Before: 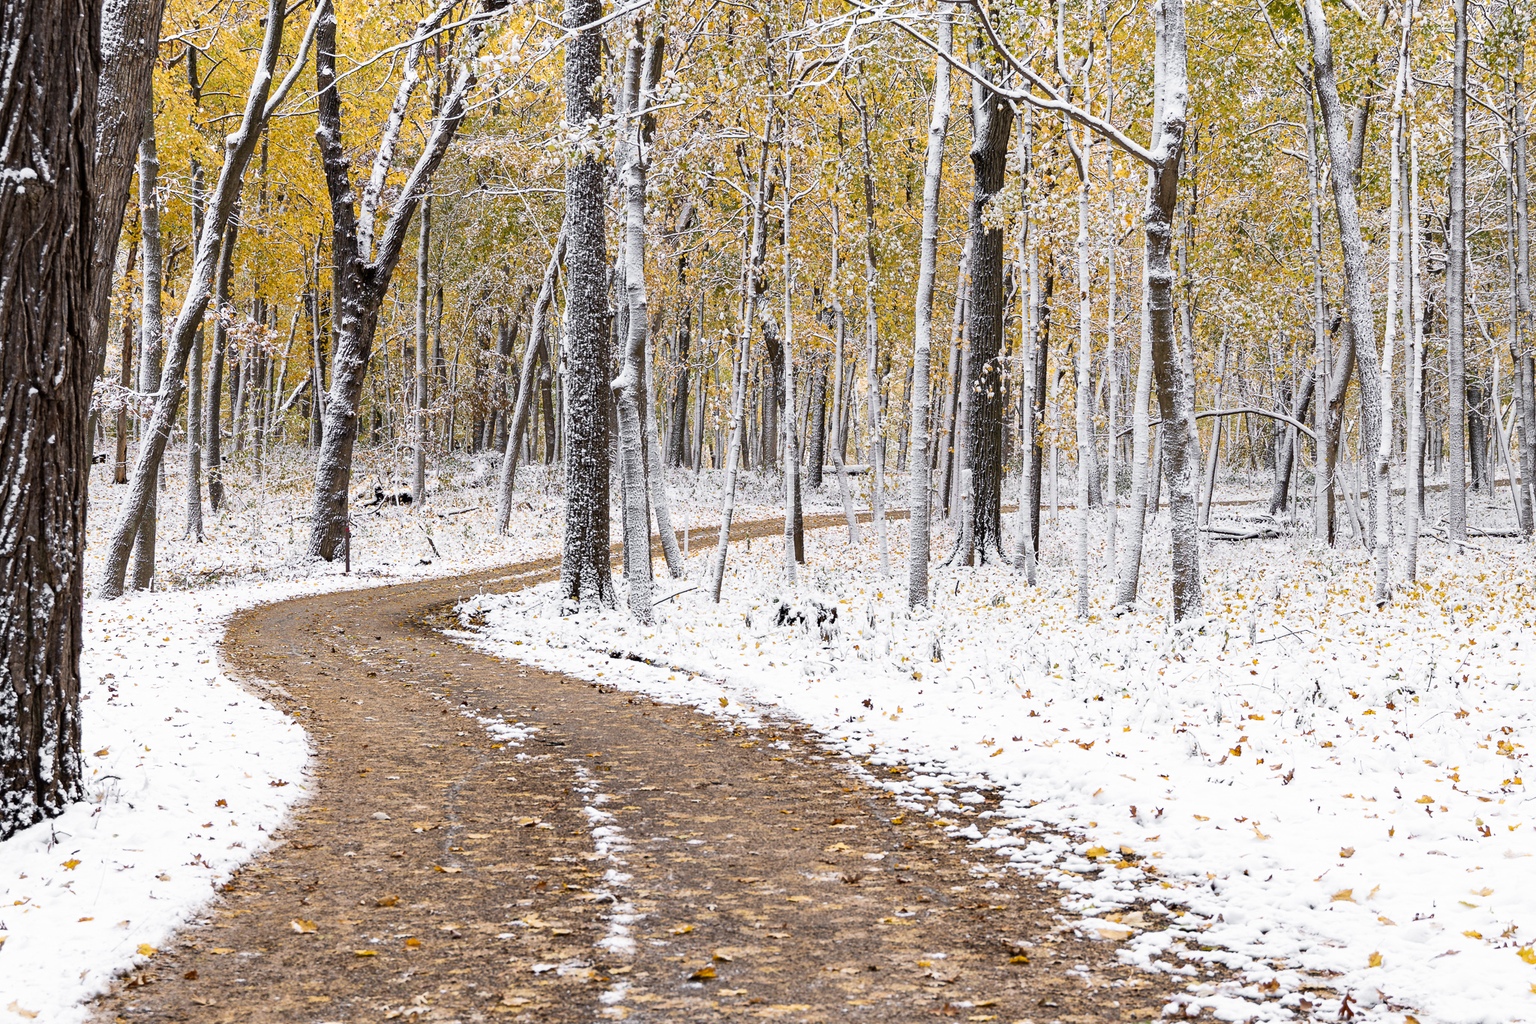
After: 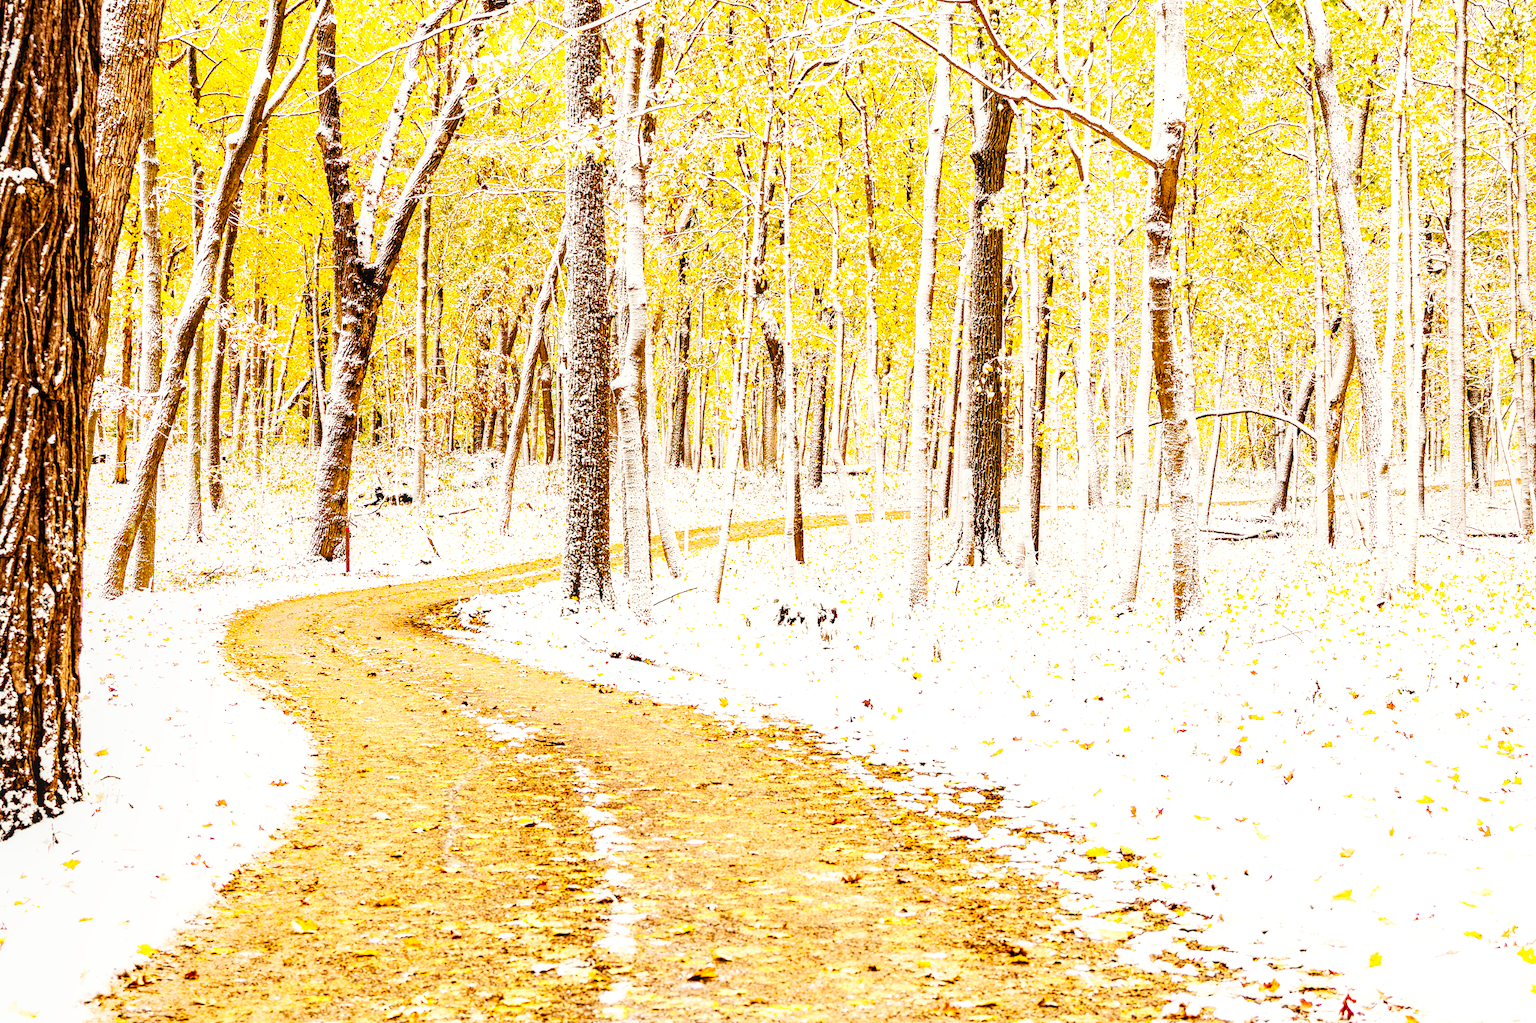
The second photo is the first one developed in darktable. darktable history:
tone curve: curves: ch0 [(0, 0) (0.082, 0.02) (0.129, 0.078) (0.275, 0.301) (0.67, 0.809) (1, 1)], color space Lab, linked channels, preserve colors none
color balance: lift [1.001, 1.007, 1, 0.993], gamma [1.023, 1.026, 1.01, 0.974], gain [0.964, 1.059, 1.073, 0.927]
base curve: curves: ch0 [(0, 0.003) (0.001, 0.002) (0.006, 0.004) (0.02, 0.022) (0.048, 0.086) (0.094, 0.234) (0.162, 0.431) (0.258, 0.629) (0.385, 0.8) (0.548, 0.918) (0.751, 0.988) (1, 1)], preserve colors none
local contrast: detail 130%
color balance rgb: linear chroma grading › global chroma 33.4%
